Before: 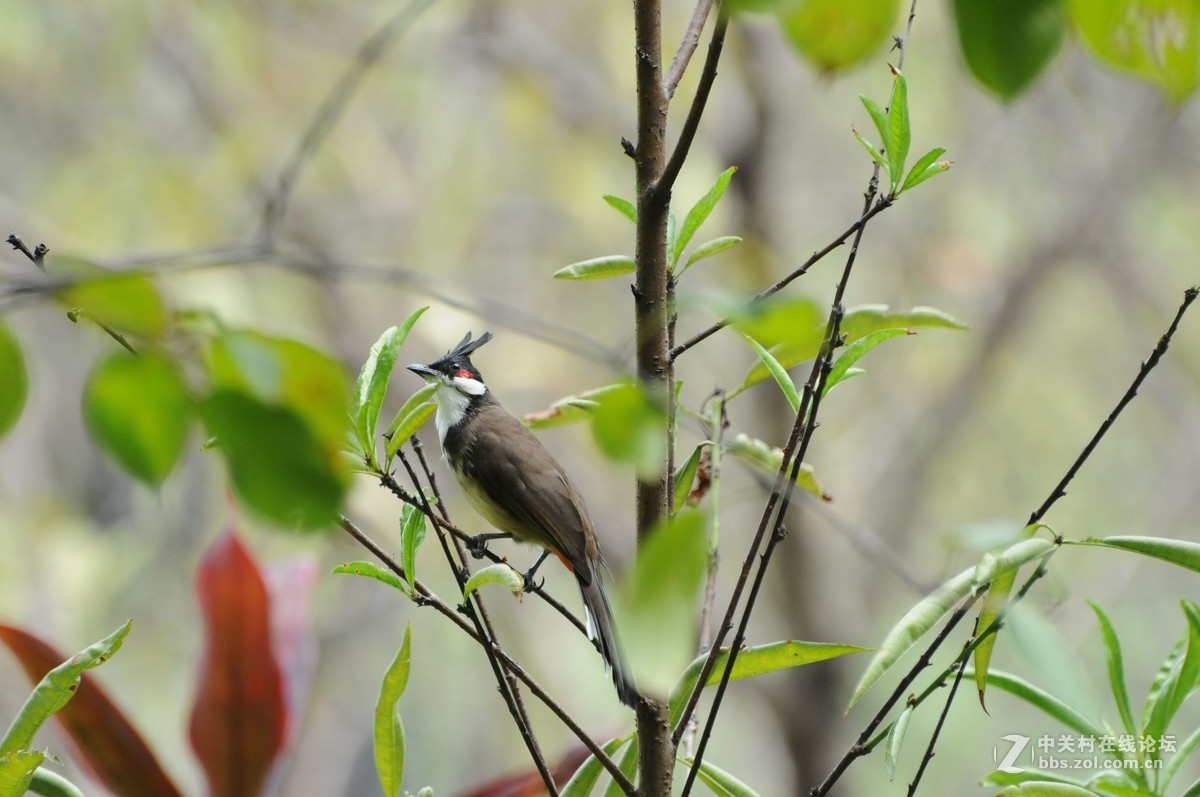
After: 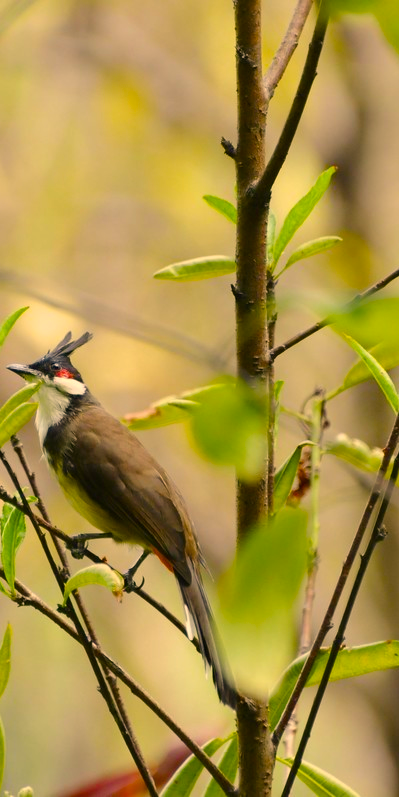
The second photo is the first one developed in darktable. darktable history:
color balance rgb: perceptual saturation grading › global saturation 20%, perceptual saturation grading › highlights -25%, perceptual saturation grading › shadows 25%, global vibrance 50%
crop: left 33.36%, right 33.36%
color correction: highlights a* 15, highlights b* 31.55
